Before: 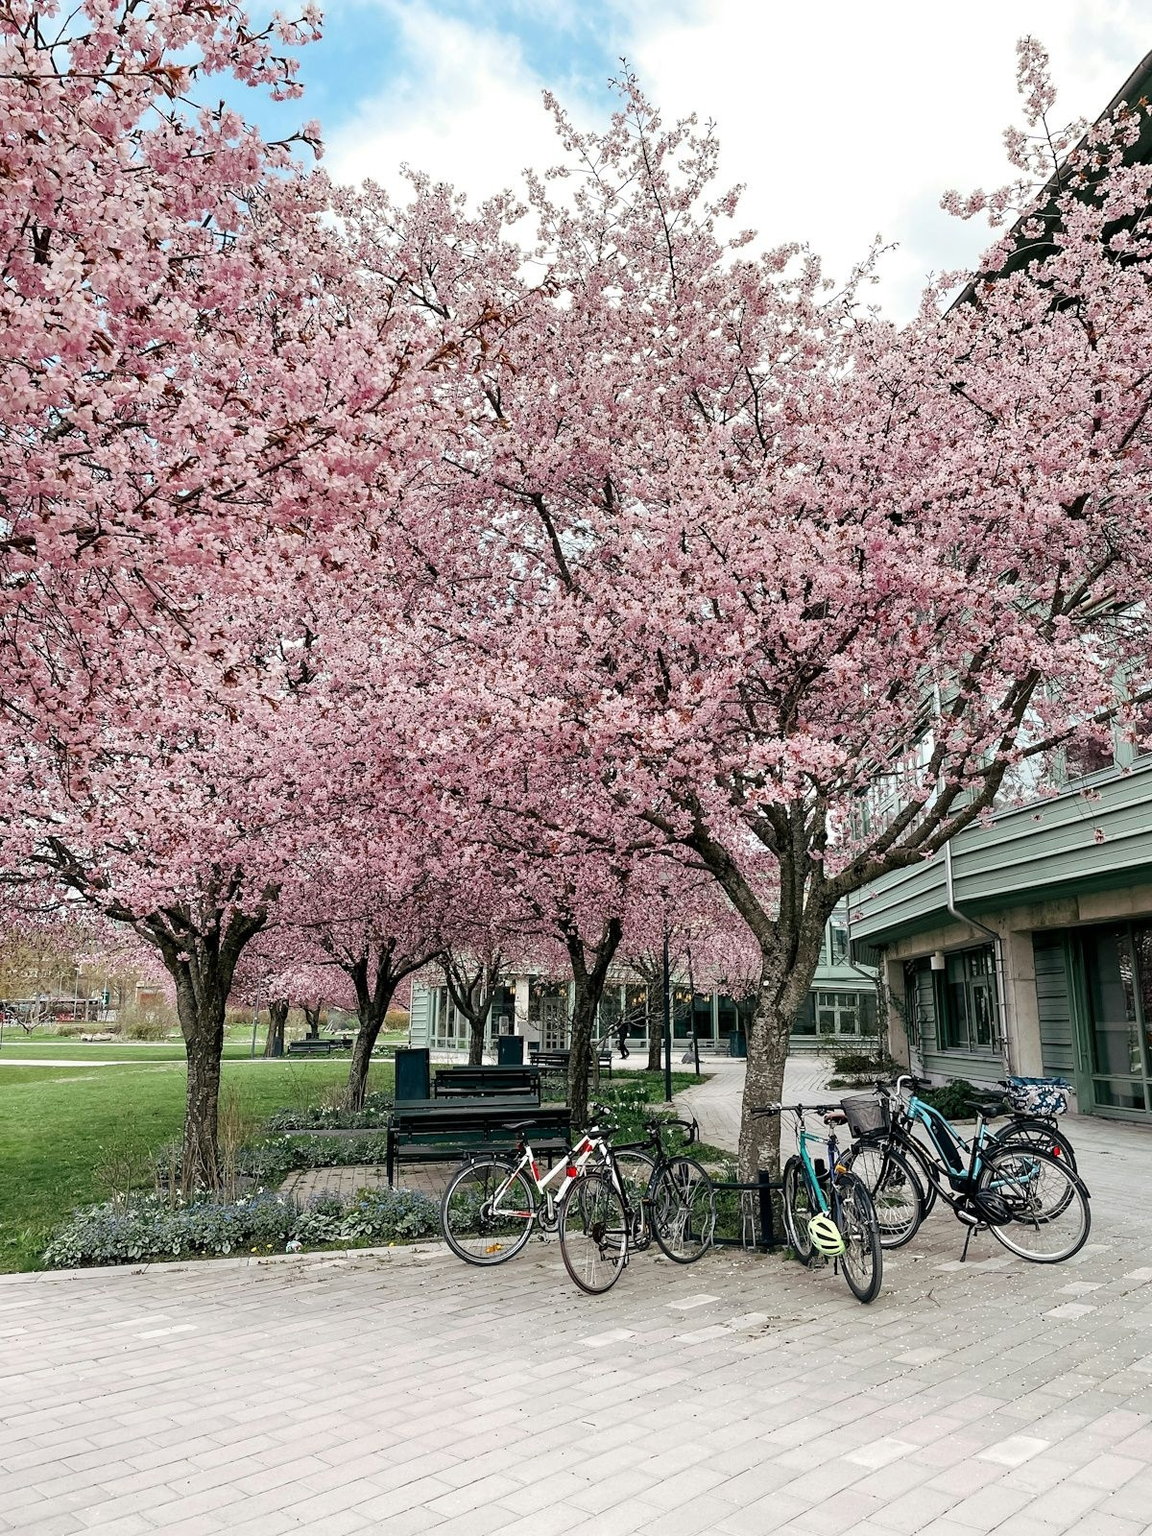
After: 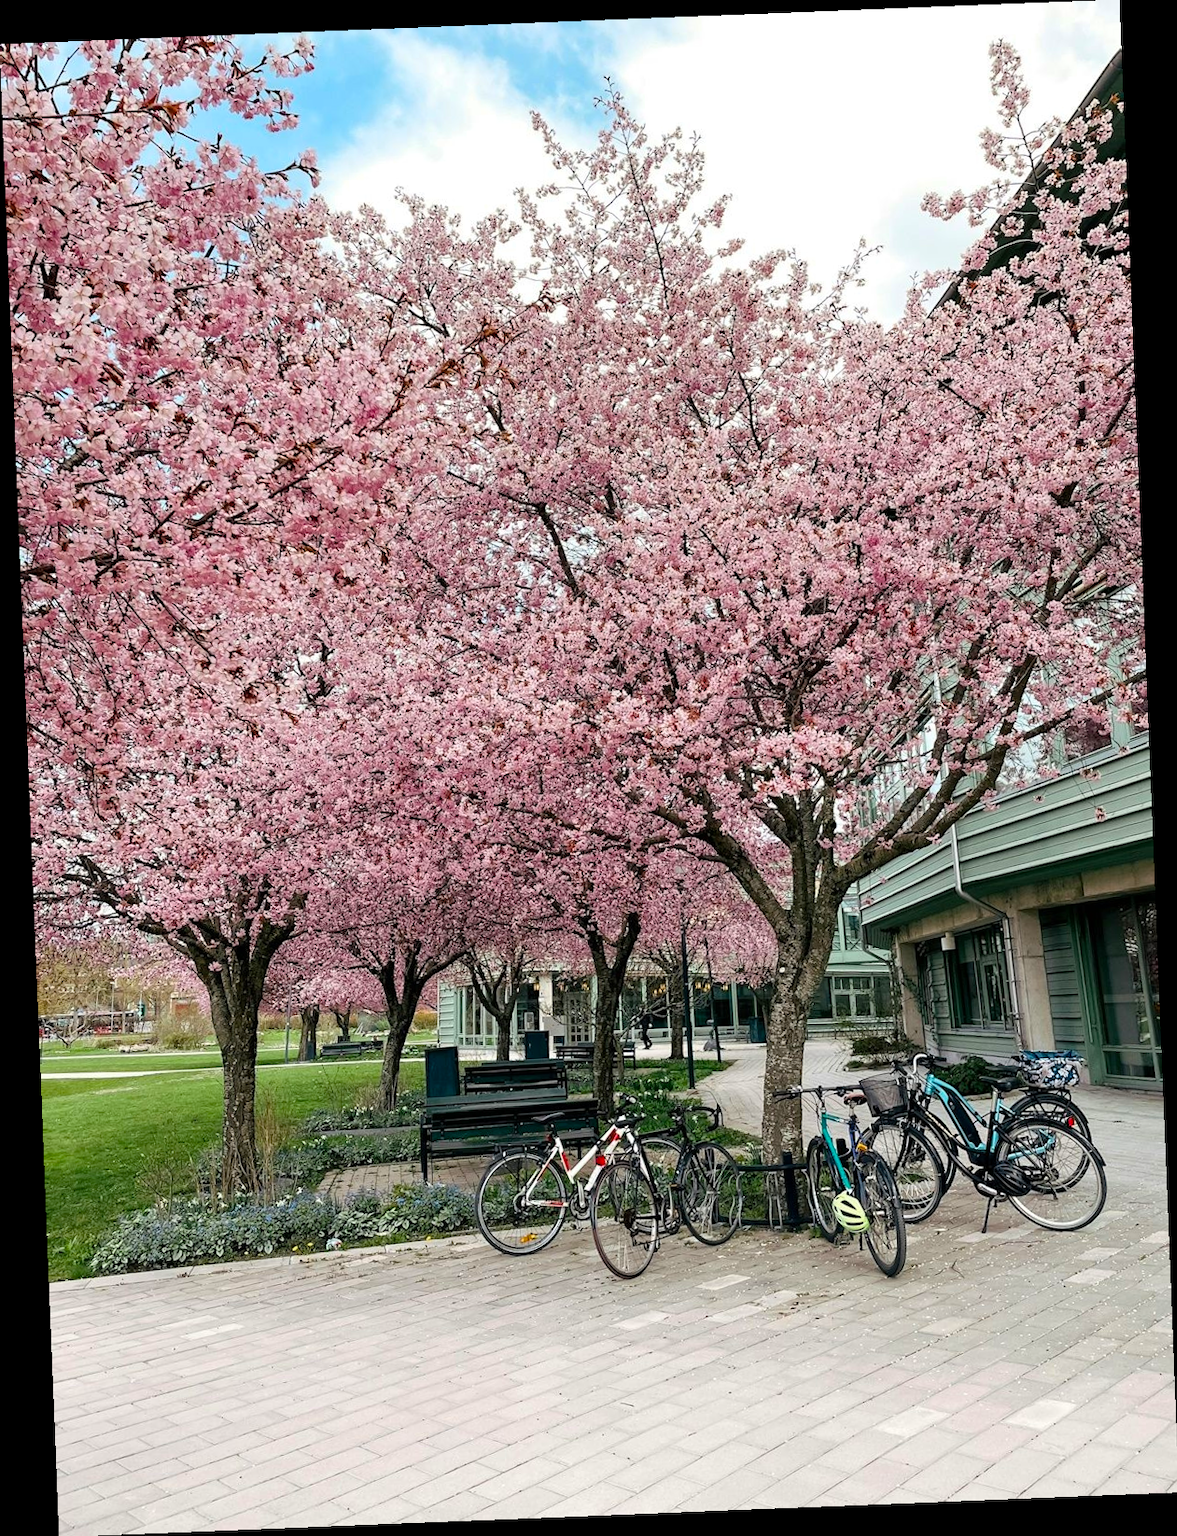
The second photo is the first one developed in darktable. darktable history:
rotate and perspective: rotation -2.29°, automatic cropping off
color balance rgb: perceptual saturation grading › global saturation 25%, global vibrance 20%
